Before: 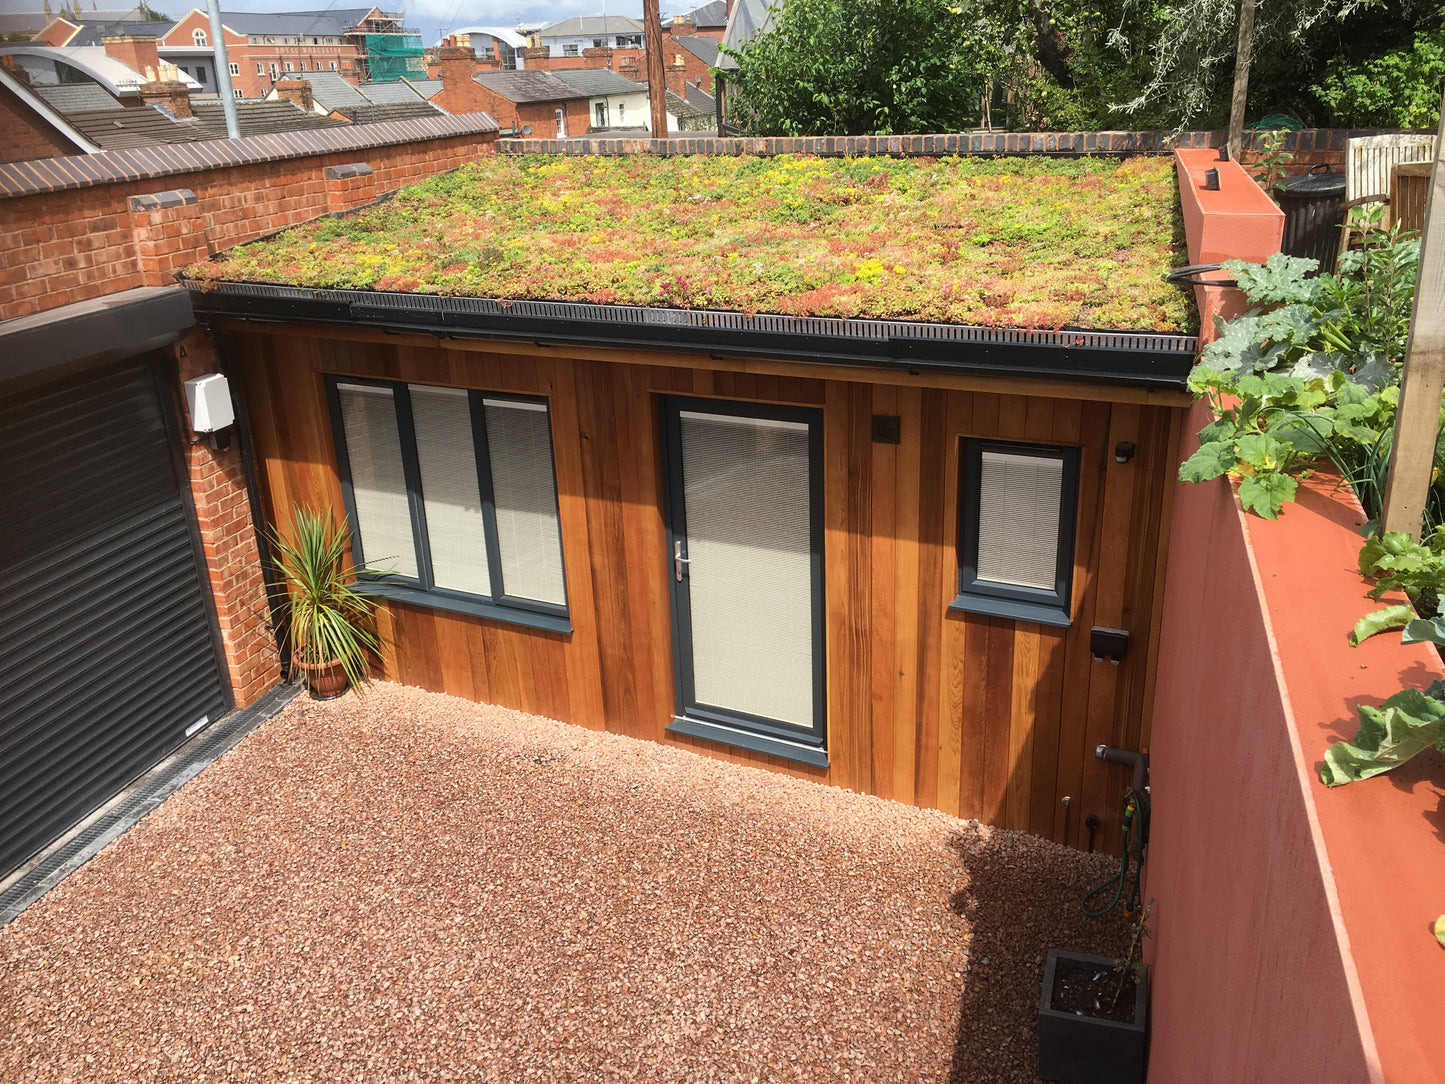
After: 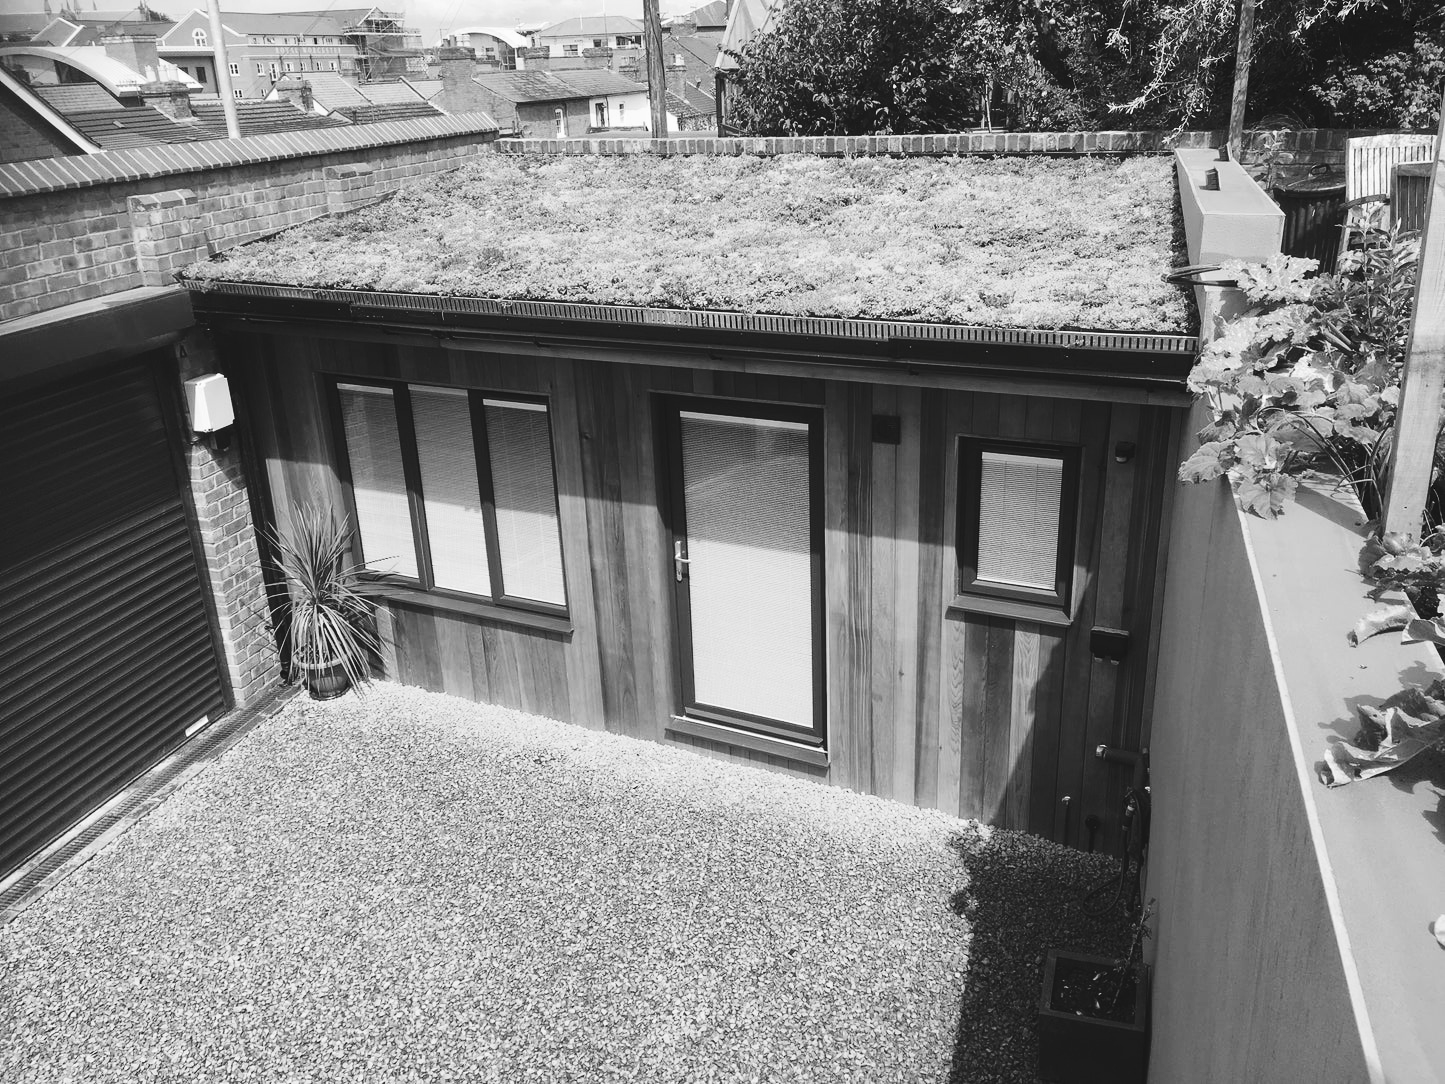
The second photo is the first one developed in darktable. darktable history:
tone curve: curves: ch0 [(0, 0) (0.003, 0.072) (0.011, 0.077) (0.025, 0.082) (0.044, 0.094) (0.069, 0.106) (0.1, 0.125) (0.136, 0.145) (0.177, 0.173) (0.224, 0.216) (0.277, 0.281) (0.335, 0.356) (0.399, 0.436) (0.468, 0.53) (0.543, 0.629) (0.623, 0.724) (0.709, 0.808) (0.801, 0.88) (0.898, 0.941) (1, 1)], preserve colors none
color look up table: target L [82.41, 87.41, 76.61, 86.7, 75.88, 77.71, 79.52, 67.37, 48.31, 65.87, 45.89, 54.5, 39.49, 37.41, 33.18, 15.64, 200.73, 93.75, 79.52, 75.52, 78.07, 62.46, 65.11, 64.36, 64.36, 58.38, 69.61, 53.09, 41.14, 39.9, 35.16, 11.26, 88.82, 85.27, 80.24, 68.49, 83.12, 53.98, 79.52, 35.72, 23.22, 37.41, 18, 91.64, 90.94, 72.58, 59.92, 46.43, 21.4], target a [-0.001, -0.003, -0.001, -0.003, 0, 0, -0.001, 0, 0.001, 0, 0.001, 0.001, 0, 0.001, 0, 0, 0, -0.002, -0.001, 0, -0.001, 0 ×4, 0.001, 0, 0.001, 0, 0, 0.001, -0.001, -0.002, -0.002, -0.002, -0.001, -0.003, 0.001, -0.001, 0, 0, 0.001, 0, -0.002, -0.002, 0, 0.001, 0.001, 0], target b [0.002, 0.024, 0.003, 0.024, 0.002 ×4, -0.004, 0.002, -0.004, -0.004, 0.001, -0.003, 0, 0, -0.001, 0.024, 0.002, 0.002, 0.003, 0.002, 0.002, 0.003, 0.003, -0.004, 0.002, -0.002, 0.001, 0.001, -0.003, 0.007, 0.024, 0.024, 0.023, 0.003, 0.024, -0.002, 0.002, -0.003, -0.003, -0.003, 0, 0.024, 0.024, 0.002, -0.004, -0.004, -0.003], num patches 49
